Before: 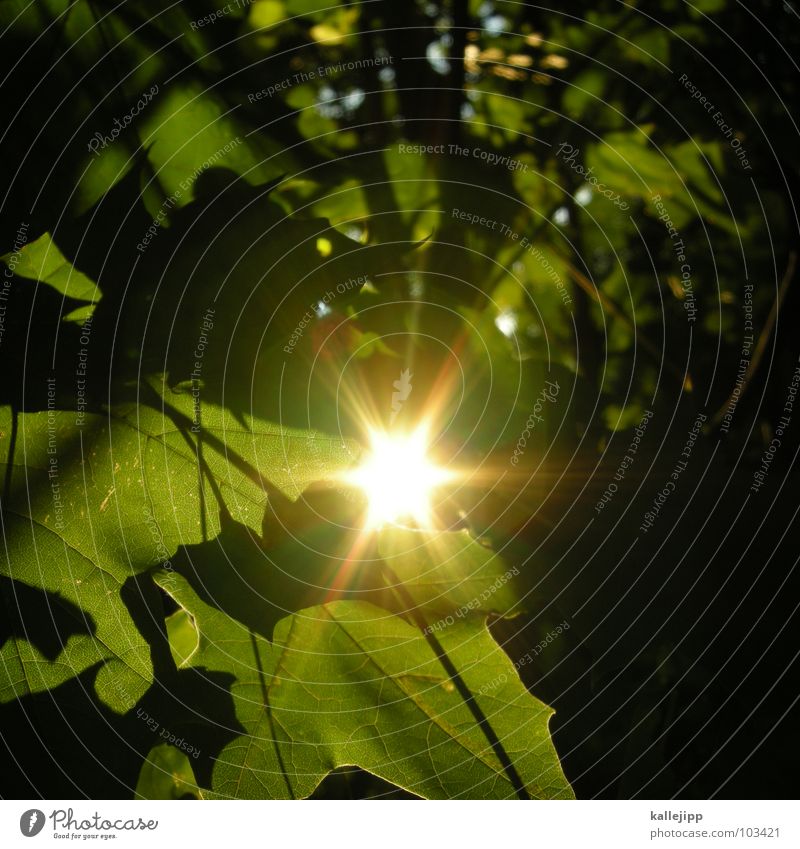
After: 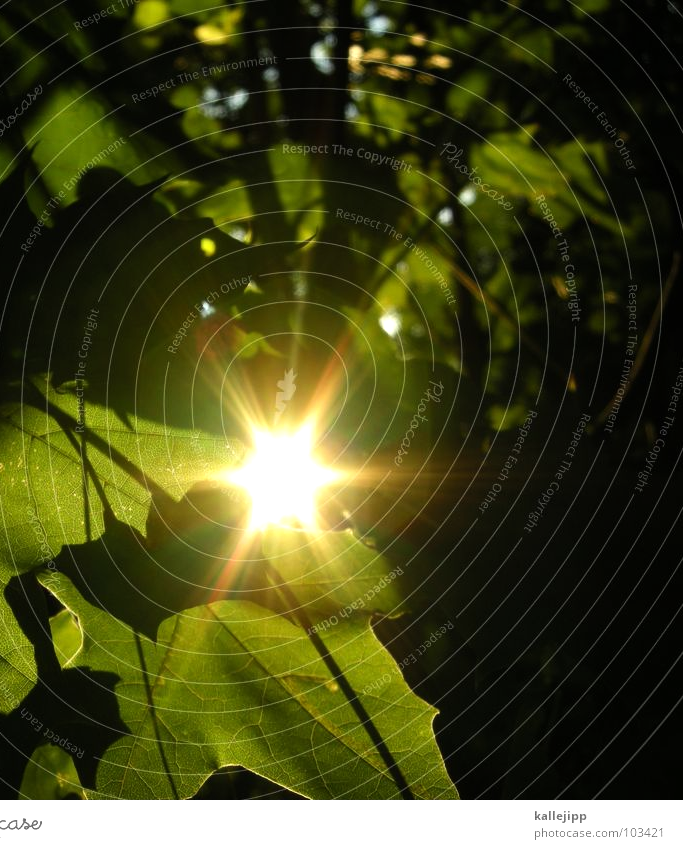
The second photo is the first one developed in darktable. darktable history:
tone equalizer: -8 EV -0.417 EV, -7 EV -0.389 EV, -6 EV -0.333 EV, -5 EV -0.222 EV, -3 EV 0.222 EV, -2 EV 0.333 EV, -1 EV 0.389 EV, +0 EV 0.417 EV, edges refinement/feathering 500, mask exposure compensation -1.57 EV, preserve details no
crop and rotate: left 14.584%
